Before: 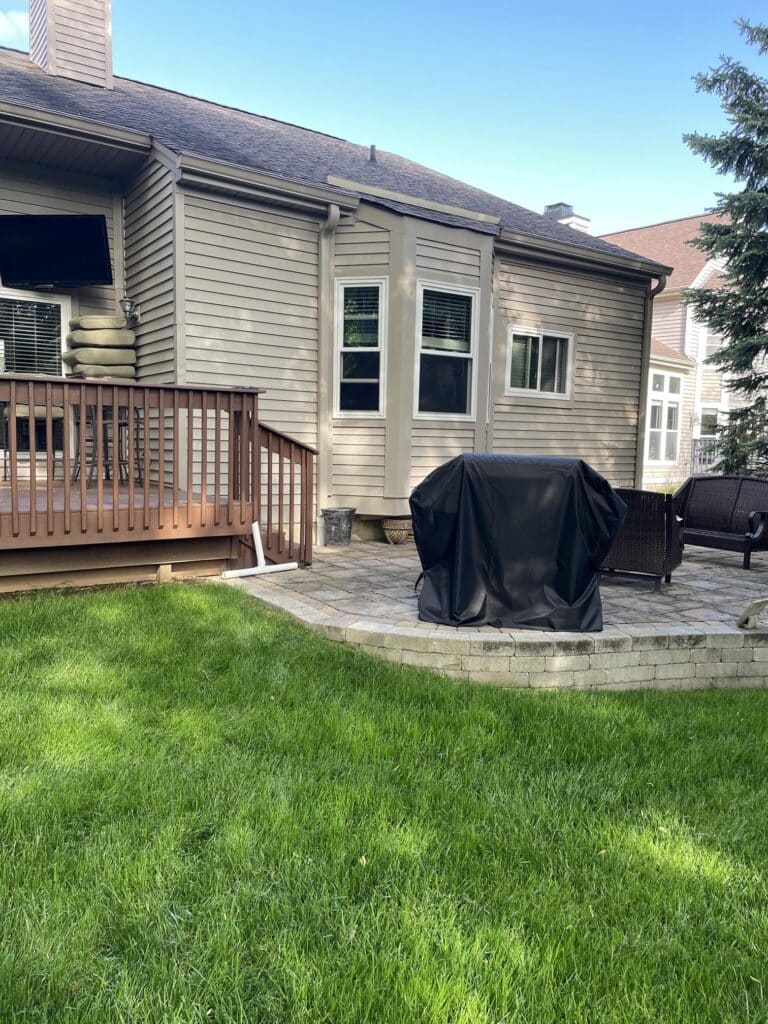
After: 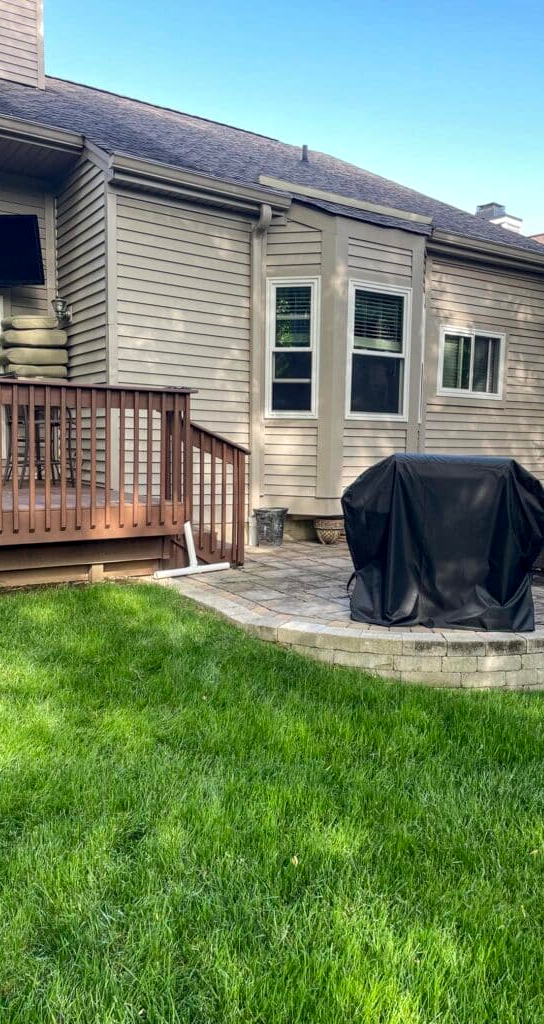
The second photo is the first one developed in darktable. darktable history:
local contrast: on, module defaults
crop and rotate: left 8.939%, right 20.219%
